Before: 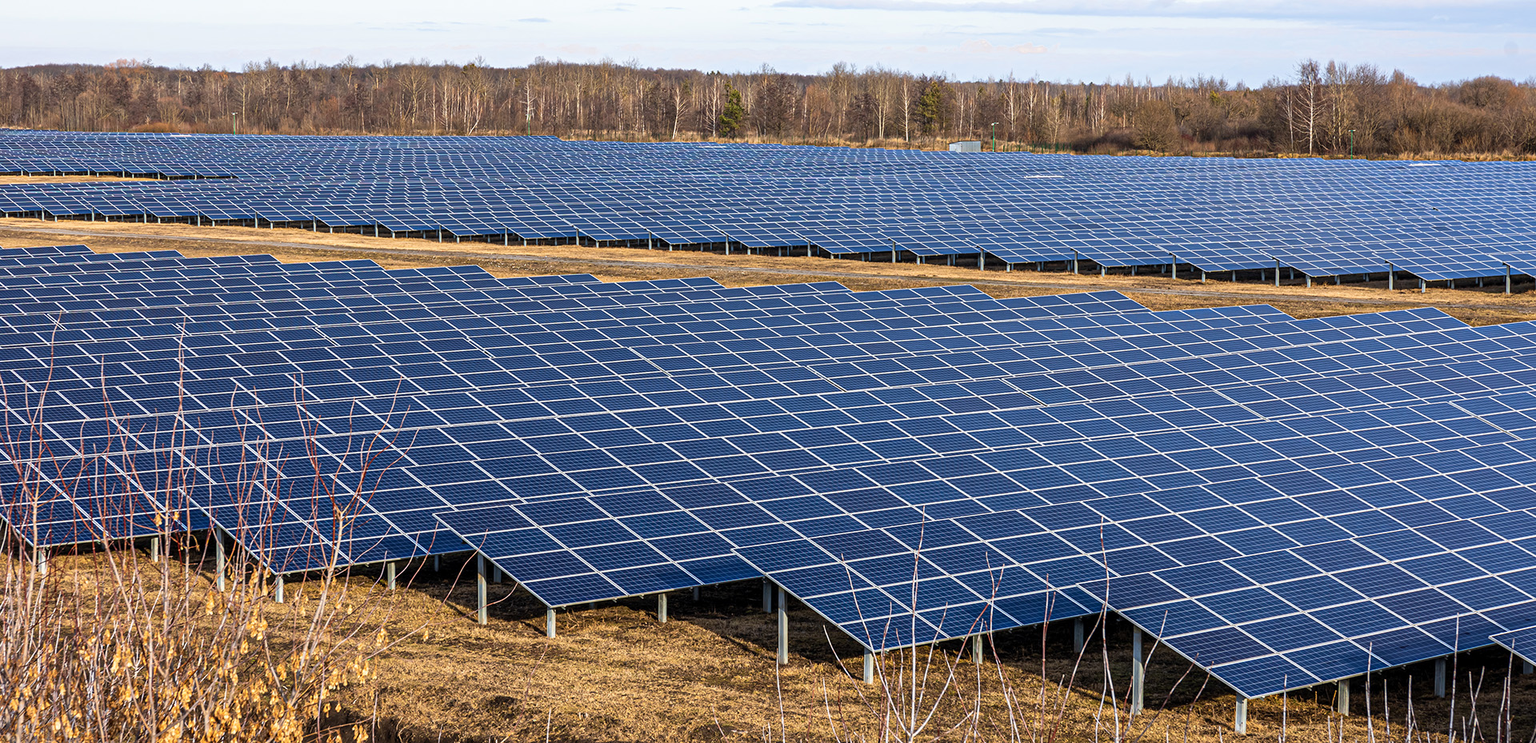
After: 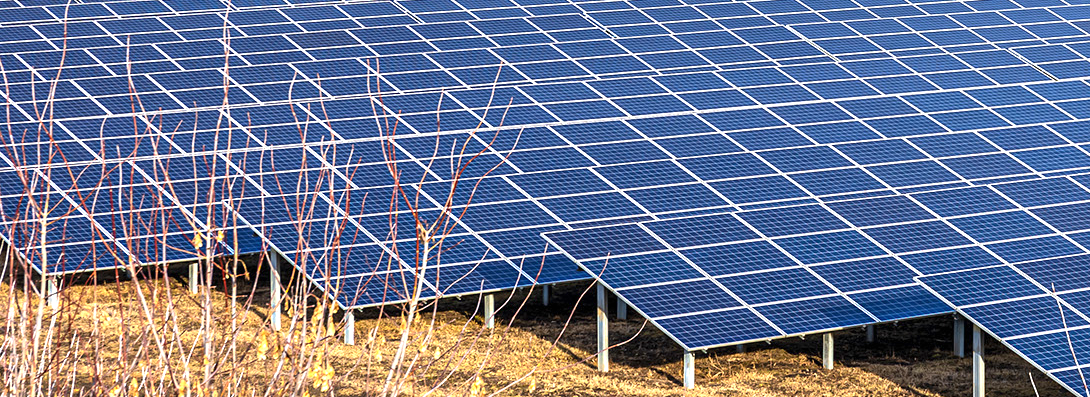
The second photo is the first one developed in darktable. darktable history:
exposure: black level correction 0, exposure 0.894 EV, compensate highlight preservation false
crop: top 44.108%, right 43.196%, bottom 13.144%
